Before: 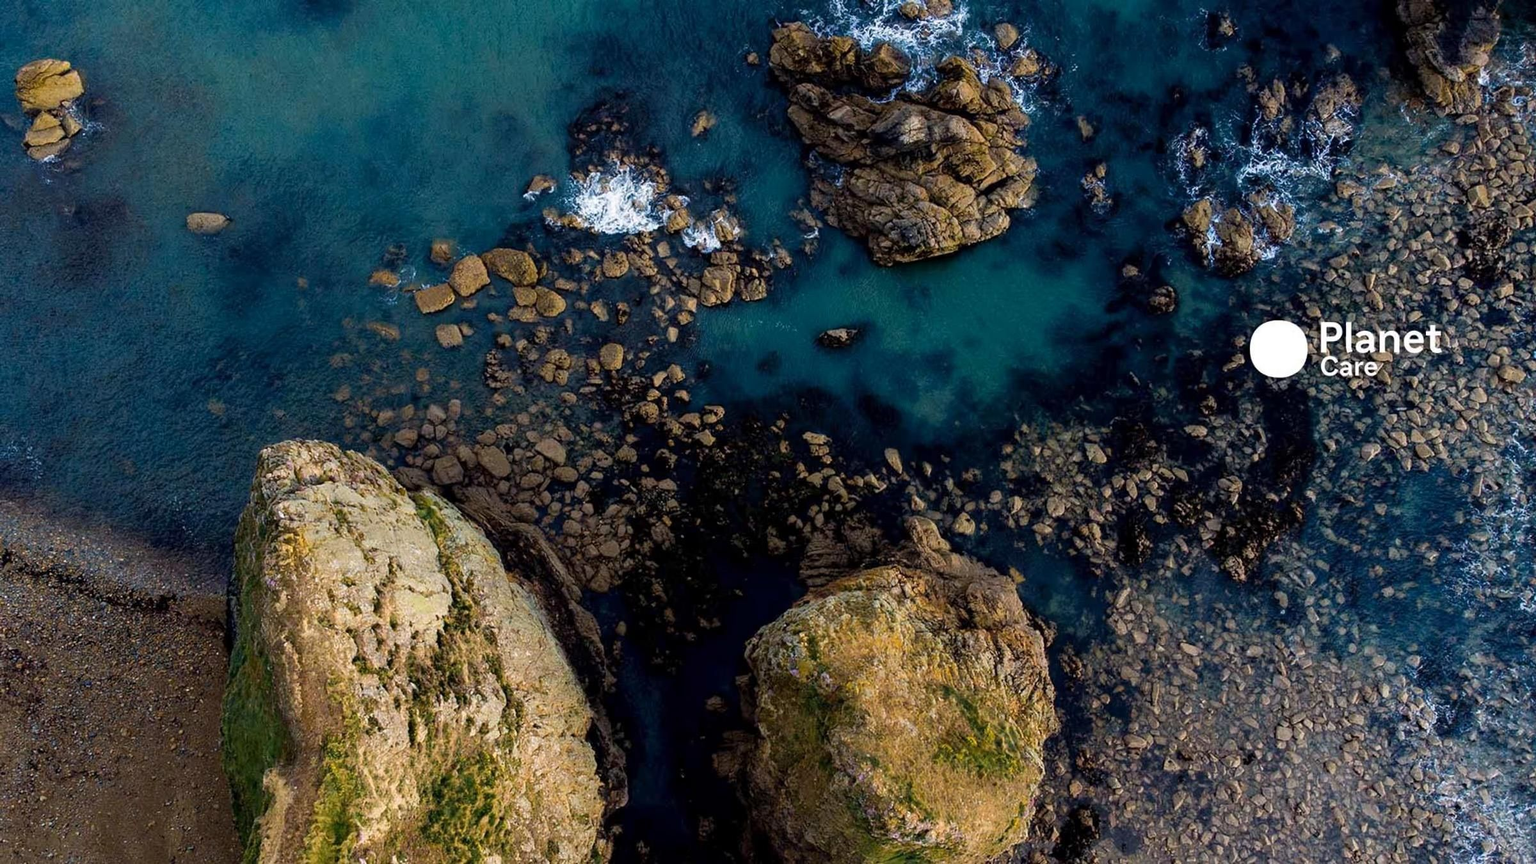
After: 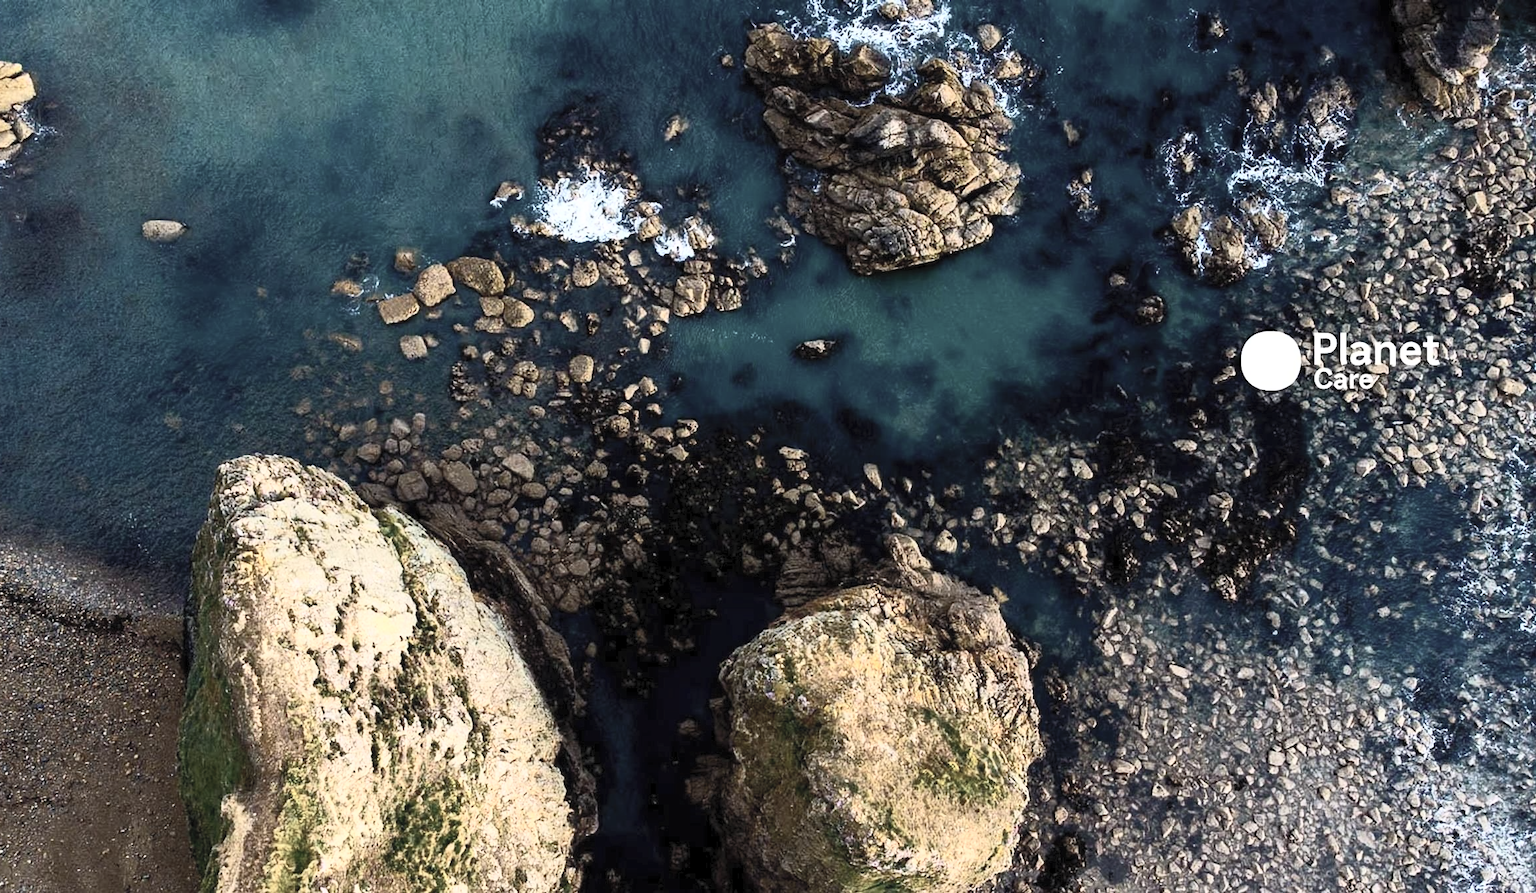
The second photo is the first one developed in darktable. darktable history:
crop and rotate: left 3.238%
contrast brightness saturation: contrast 0.57, brightness 0.57, saturation -0.34
